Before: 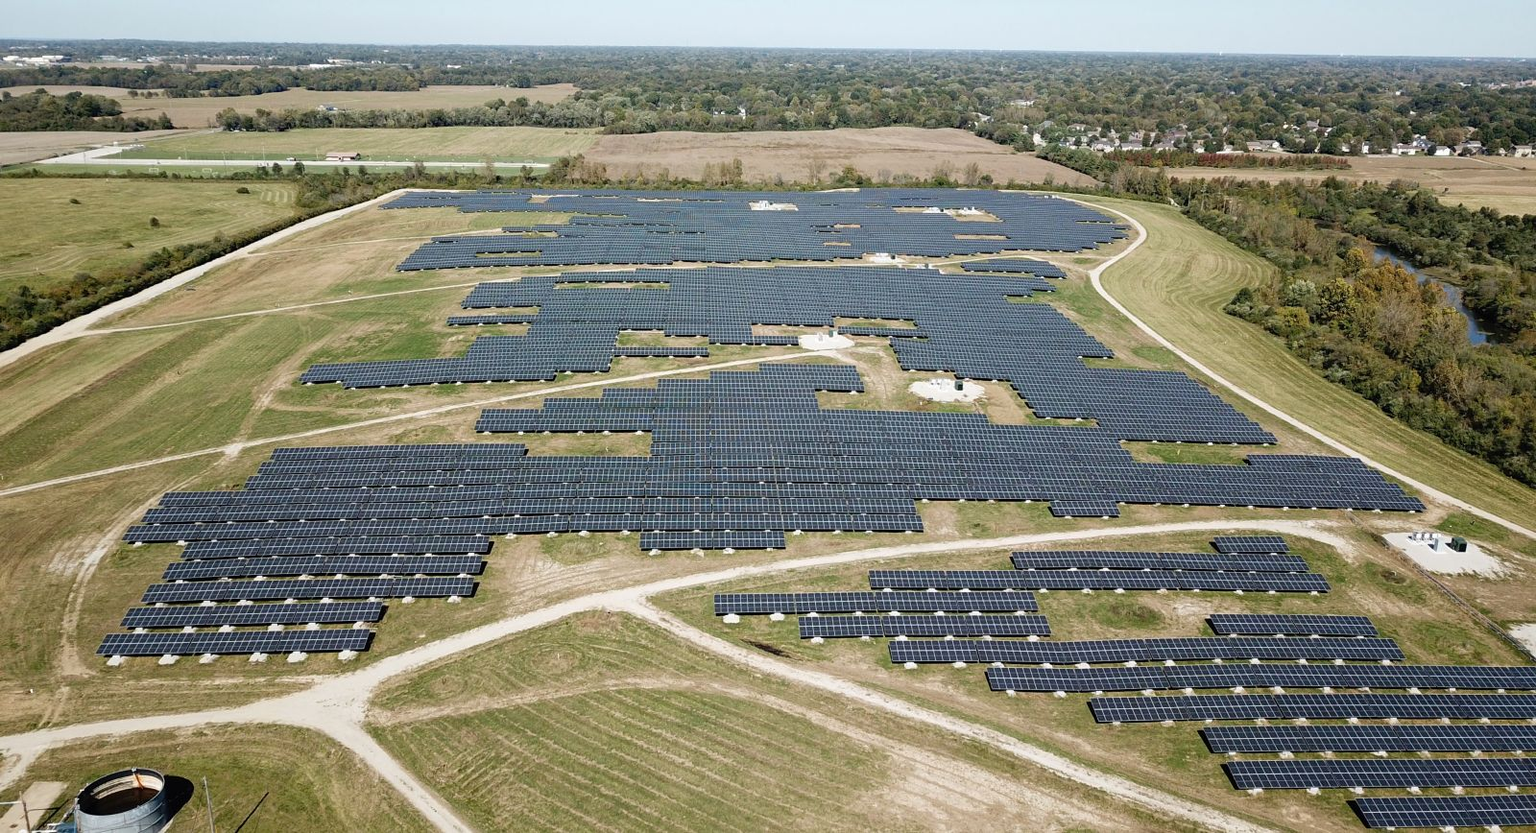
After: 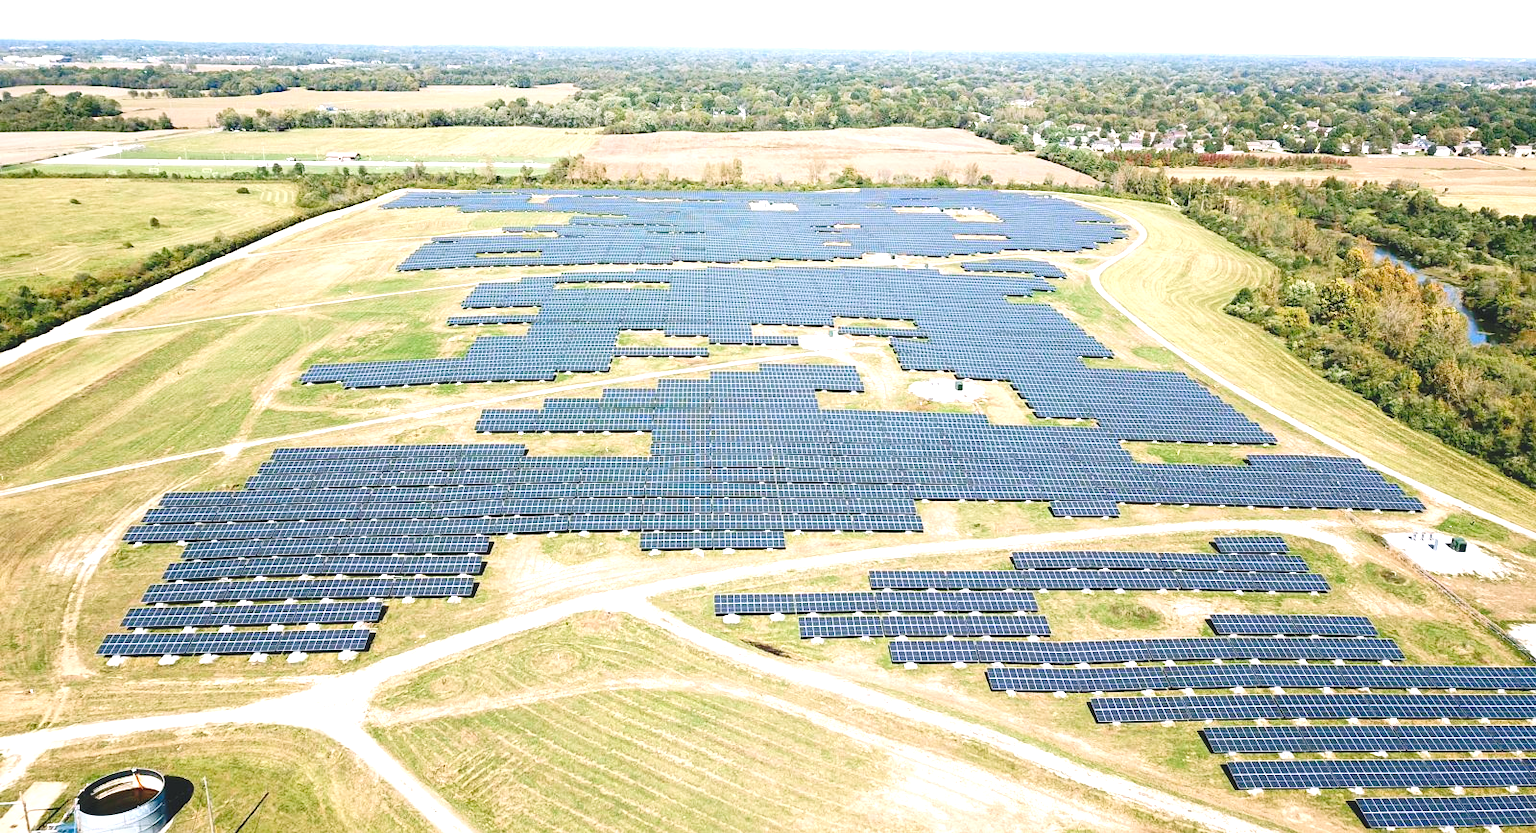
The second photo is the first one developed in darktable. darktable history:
color balance rgb: shadows lift › chroma 2%, shadows lift › hue 135.47°, highlights gain › chroma 2%, highlights gain › hue 291.01°, global offset › luminance 0.5%, perceptual saturation grading › global saturation -10.8%, perceptual saturation grading › highlights -26.83%, perceptual saturation grading › shadows 21.25%, perceptual brilliance grading › highlights 17.77%, perceptual brilliance grading › mid-tones 31.71%, perceptual brilliance grading › shadows -31.01%, global vibrance 24.91%
levels: levels [0.008, 0.318, 0.836]
